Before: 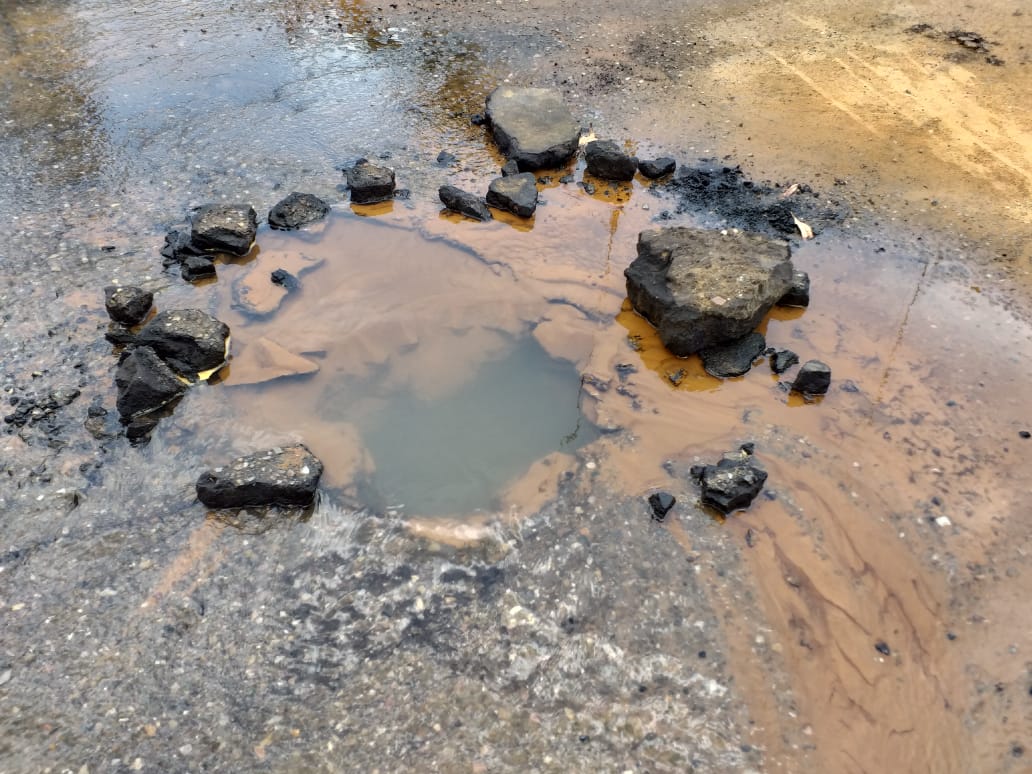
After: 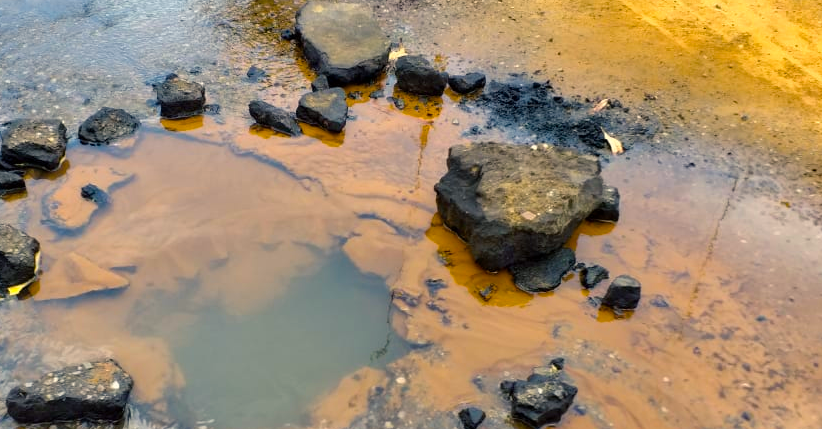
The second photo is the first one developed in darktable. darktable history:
exposure: exposure -0.012 EV, compensate highlight preservation false
crop: left 18.423%, top 11.105%, right 1.913%, bottom 33.443%
color balance rgb: shadows lift › chroma 2.051%, shadows lift › hue 220.25°, highlights gain › chroma 3.077%, highlights gain › hue 76.75°, linear chroma grading › global chroma 33.91%, perceptual saturation grading › global saturation 16.752%
